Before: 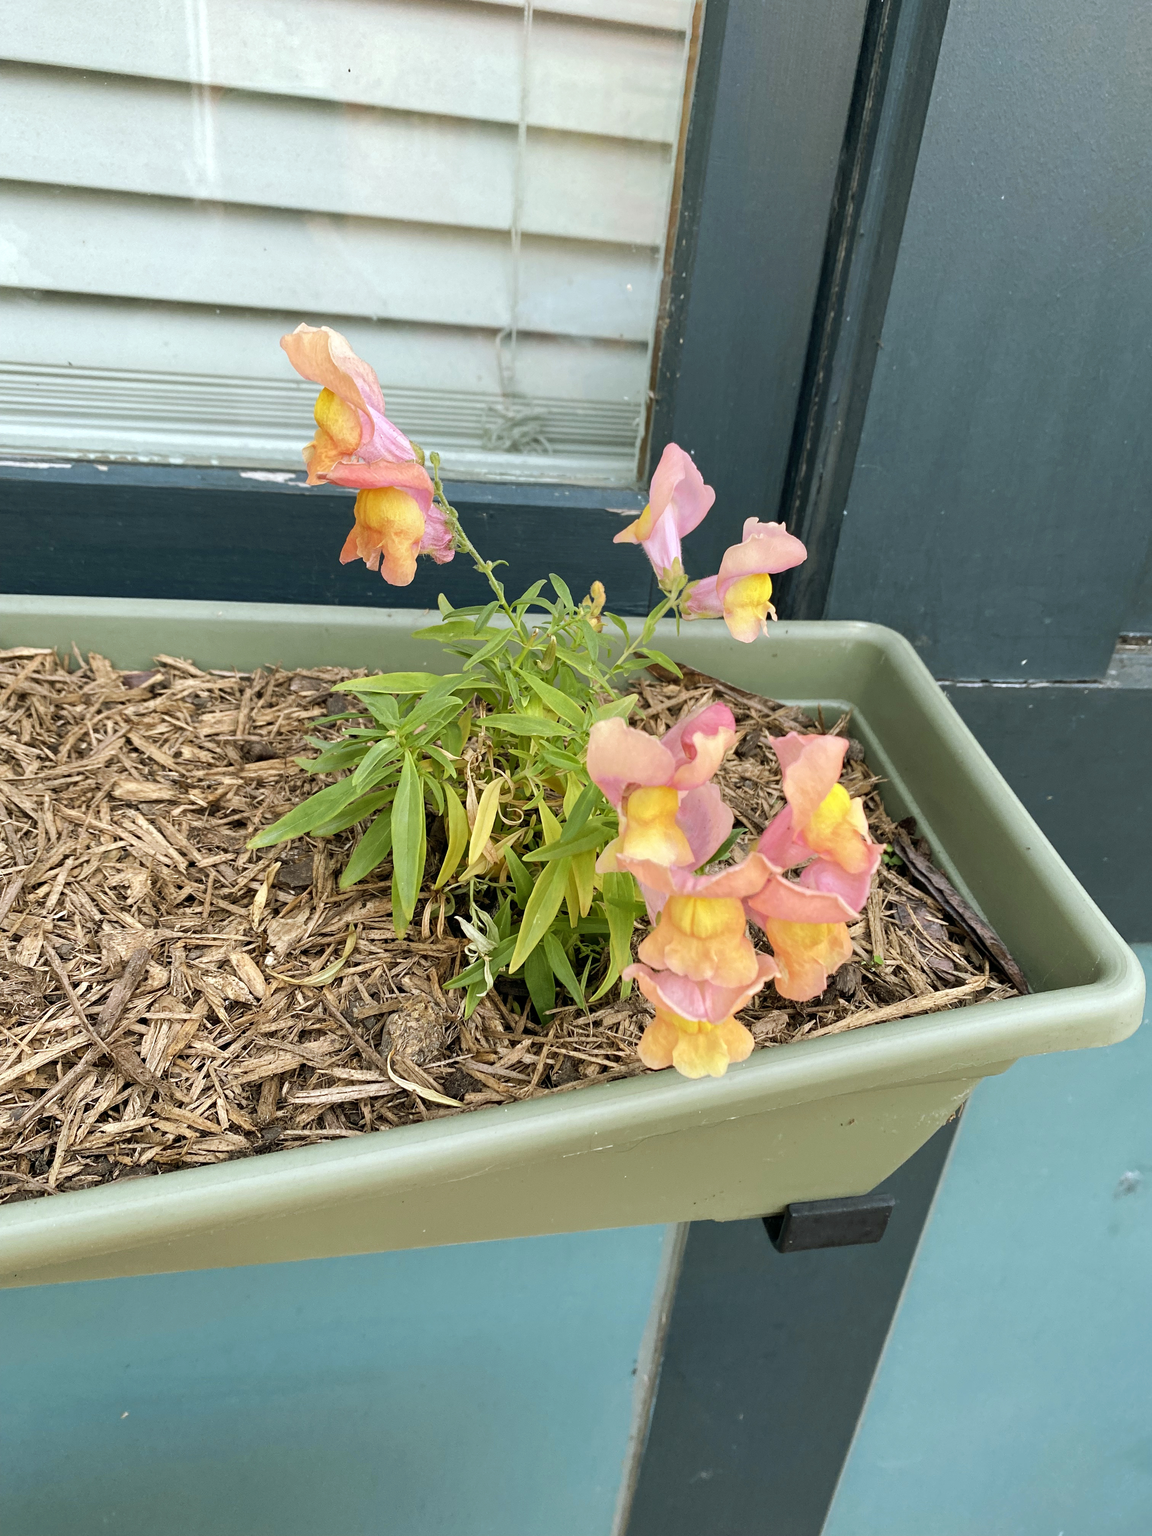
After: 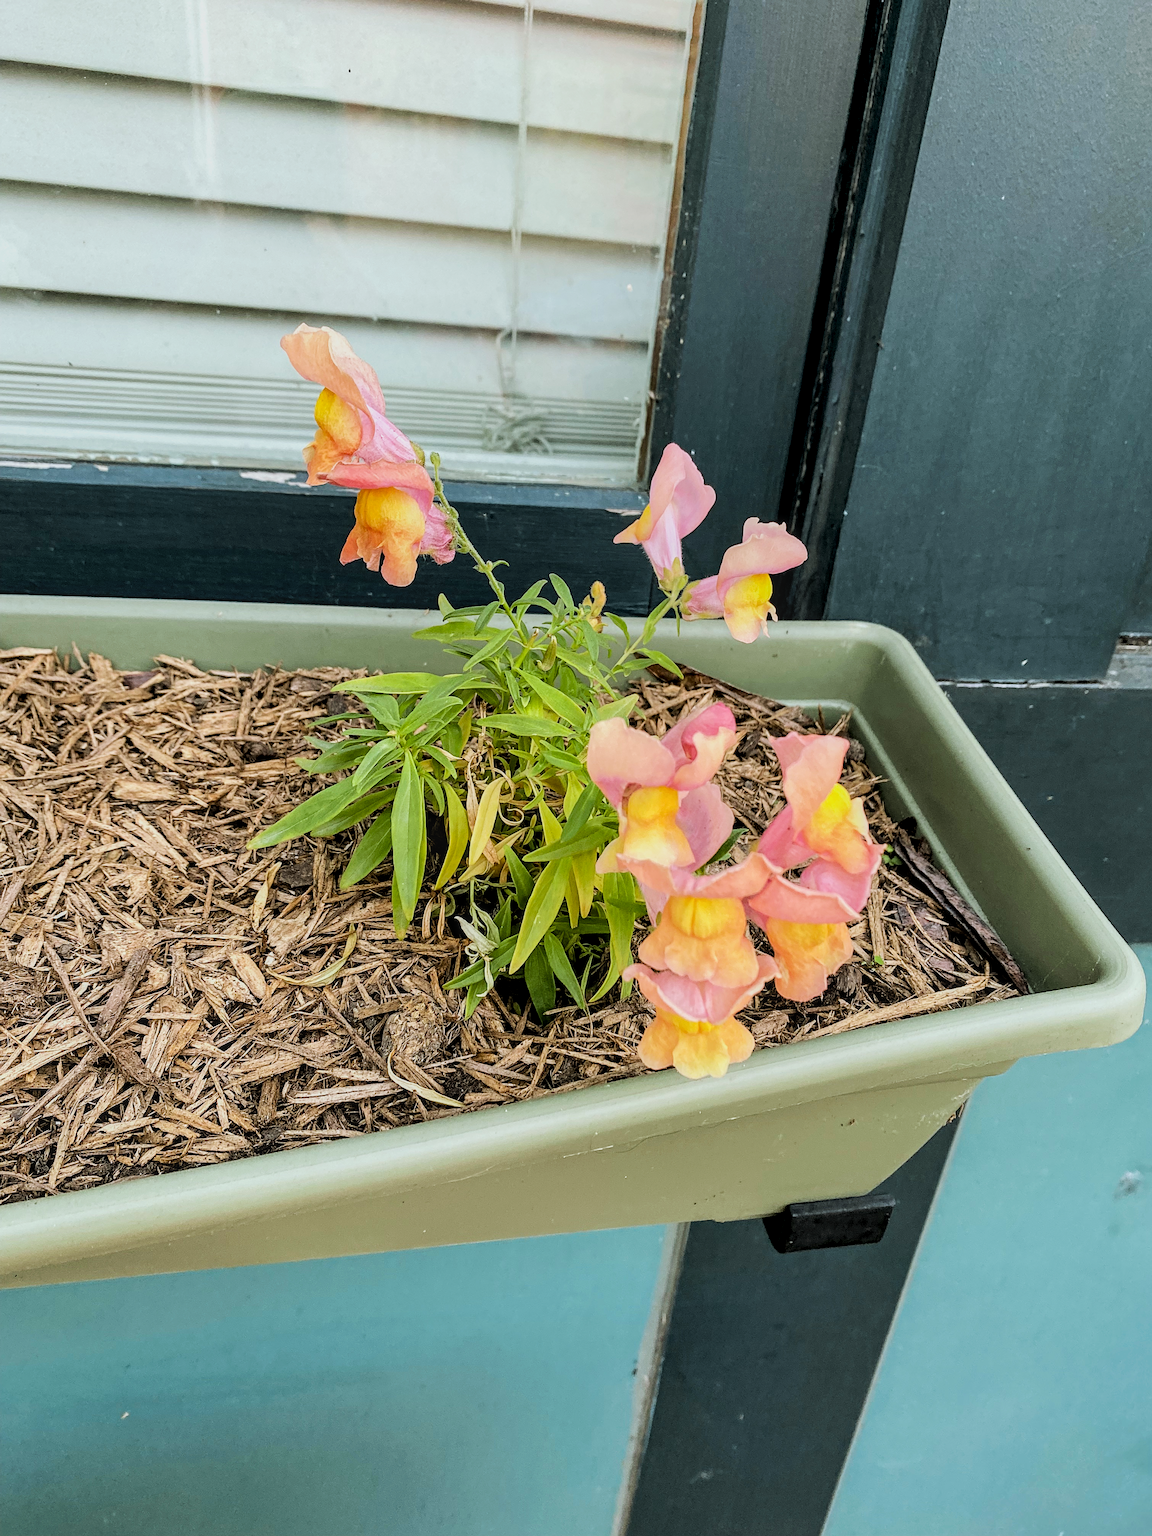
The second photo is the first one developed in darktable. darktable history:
local contrast: on, module defaults
filmic rgb: black relative exposure -5.1 EV, white relative exposure 3.97 EV, hardness 2.88, contrast 1.297
sharpen: on, module defaults
